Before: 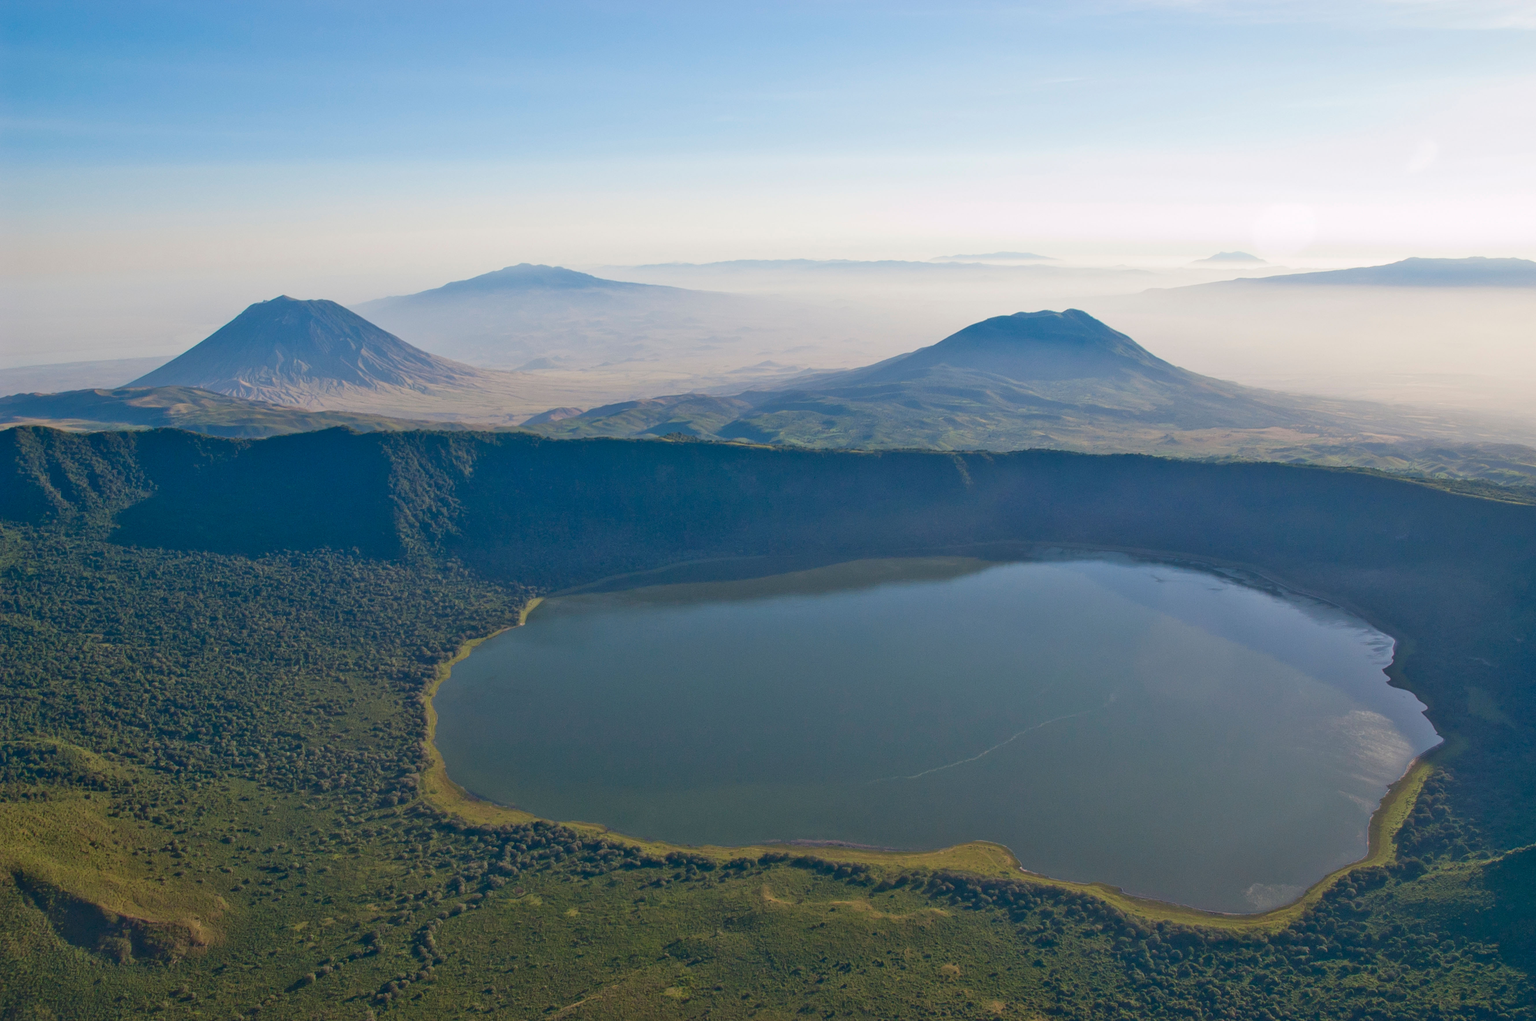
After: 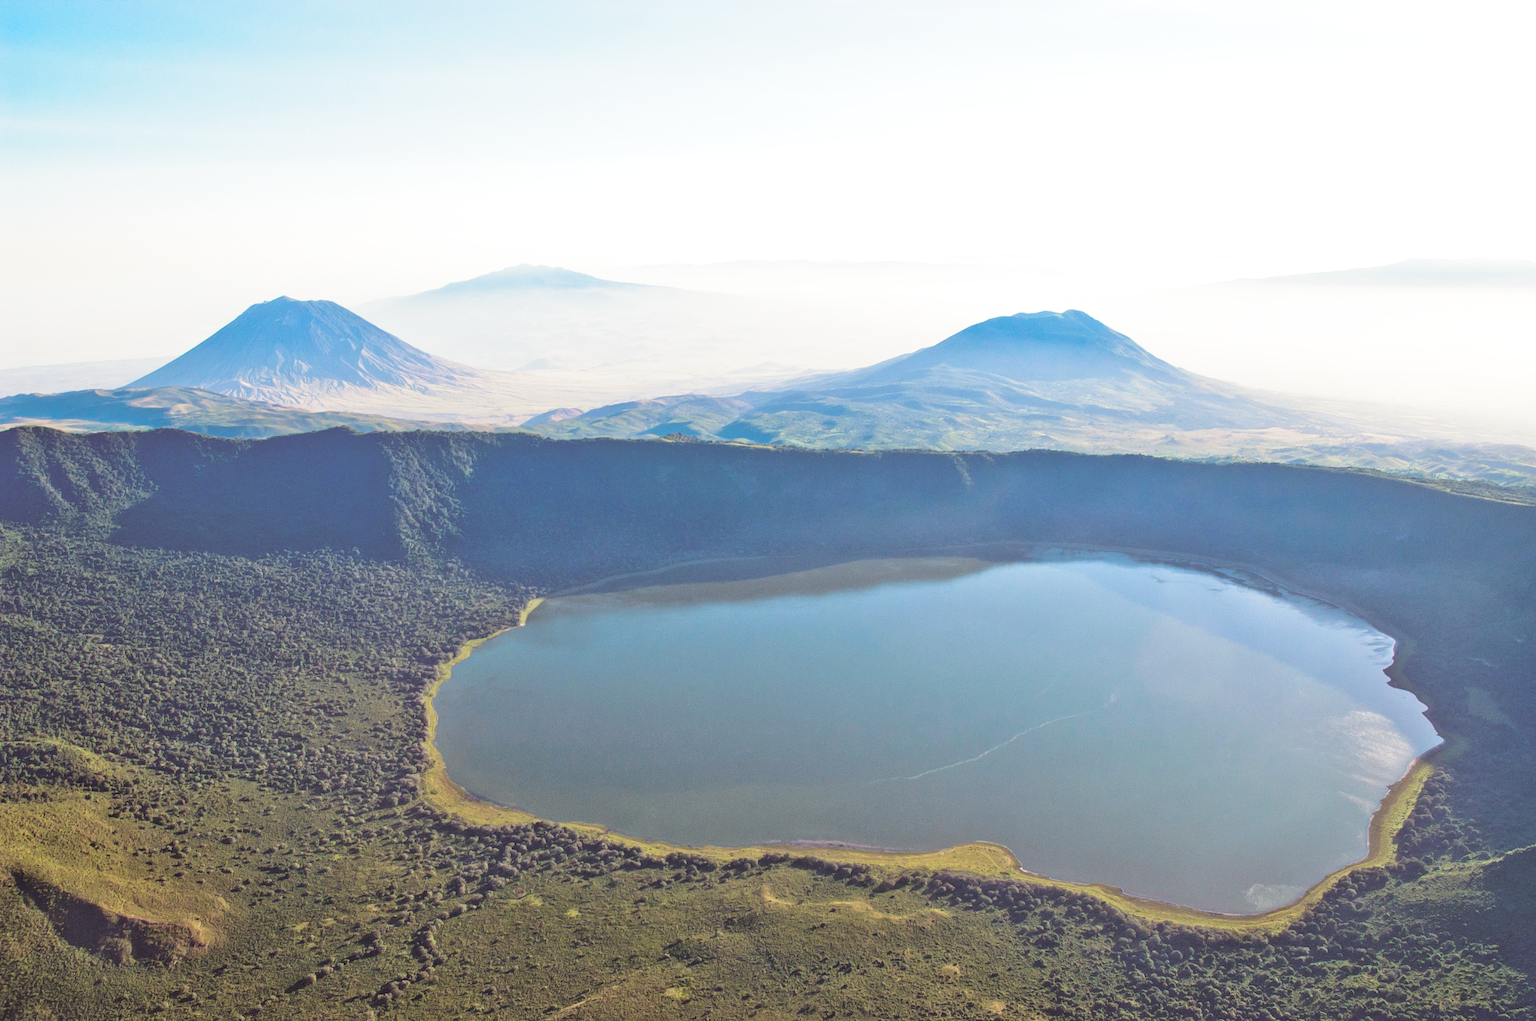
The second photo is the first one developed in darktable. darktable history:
base curve: curves: ch0 [(0, 0) (0.028, 0.03) (0.121, 0.232) (0.46, 0.748) (0.859, 0.968) (1, 1)], preserve colors none
split-toning: shadows › saturation 0.24, highlights › hue 54°, highlights › saturation 0.24
exposure: black level correction 0.001, exposure 0.5 EV, compensate exposure bias true, compensate highlight preservation false
